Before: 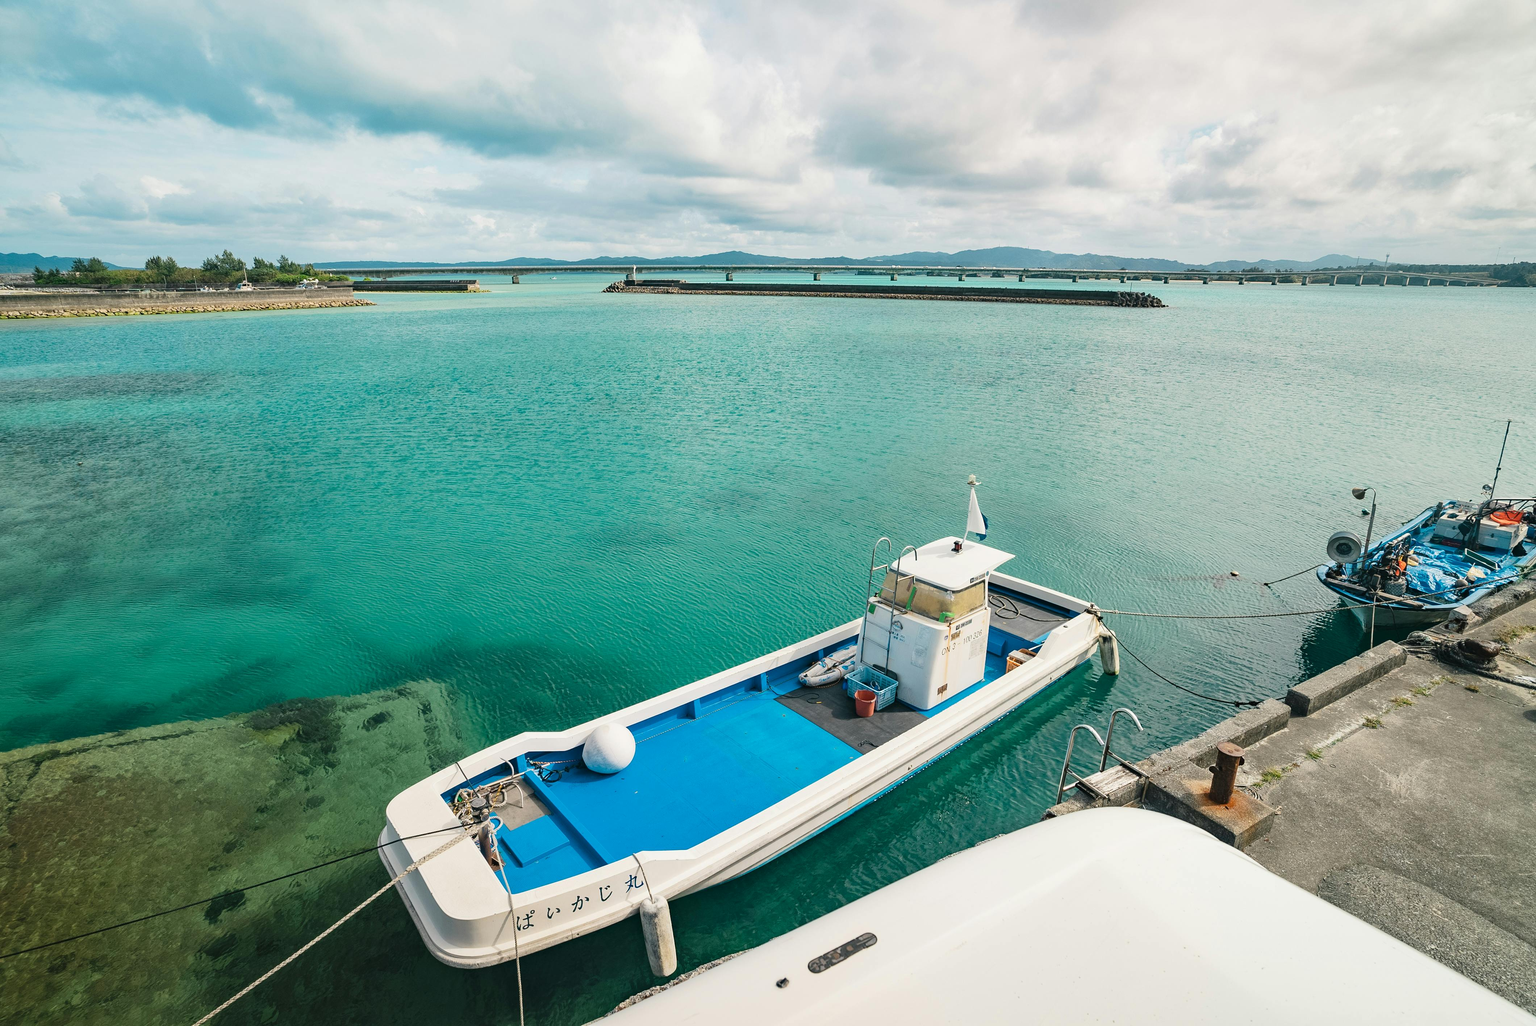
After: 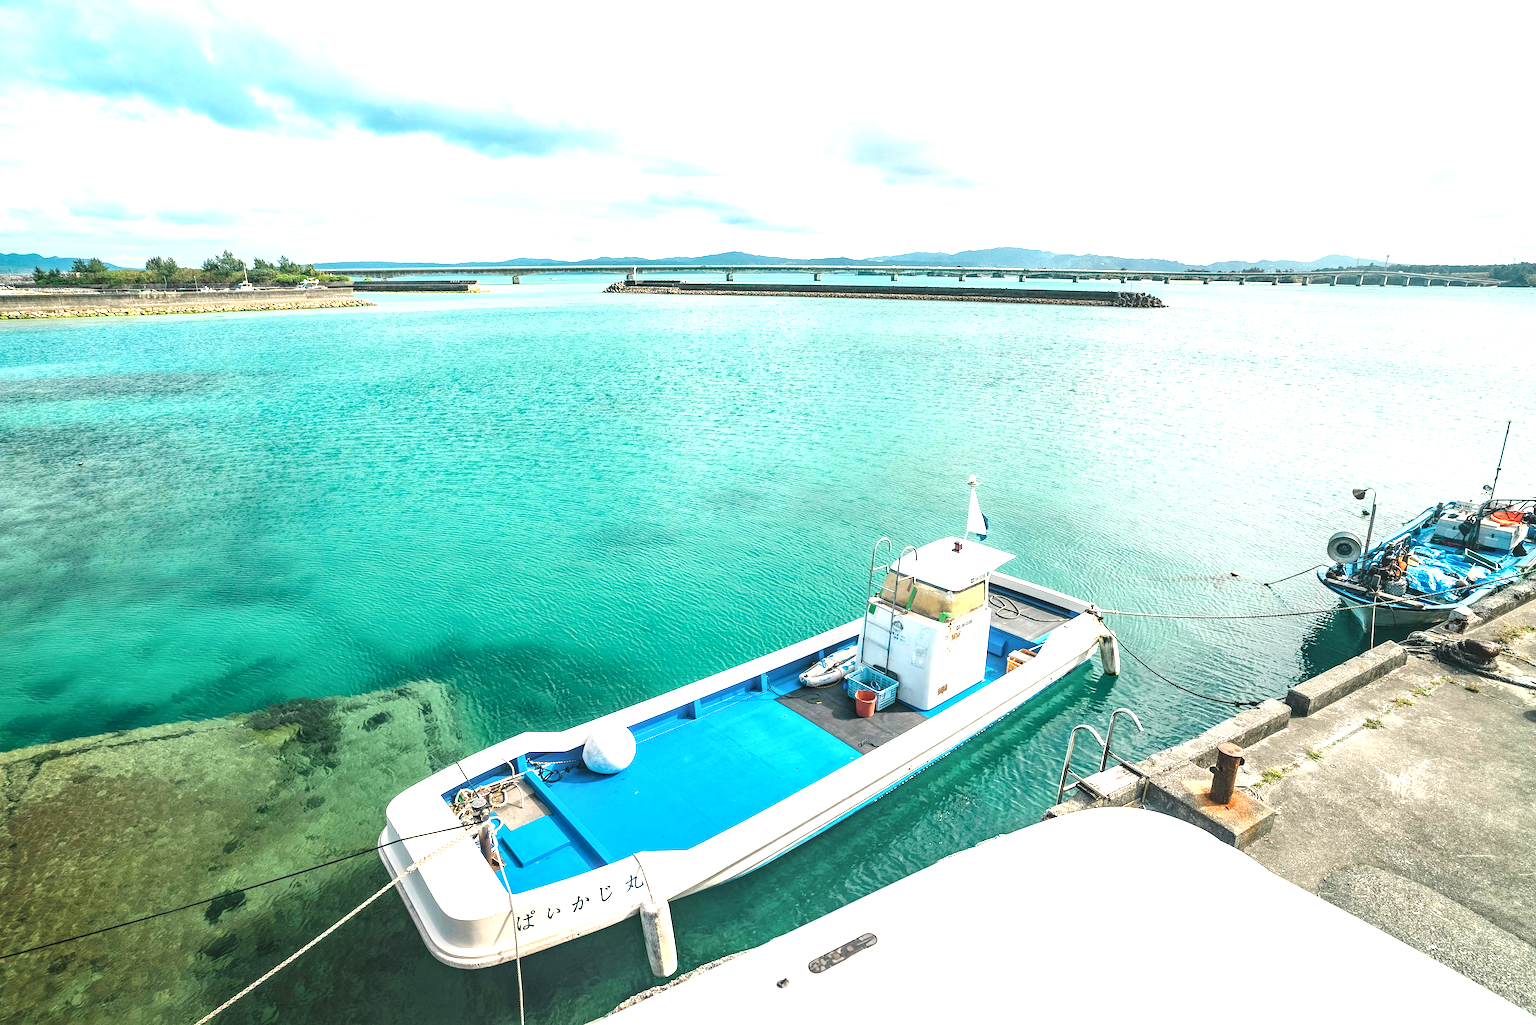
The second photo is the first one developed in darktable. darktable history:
local contrast: on, module defaults
exposure: black level correction -0.001, exposure 1.11 EV, compensate highlight preservation false
